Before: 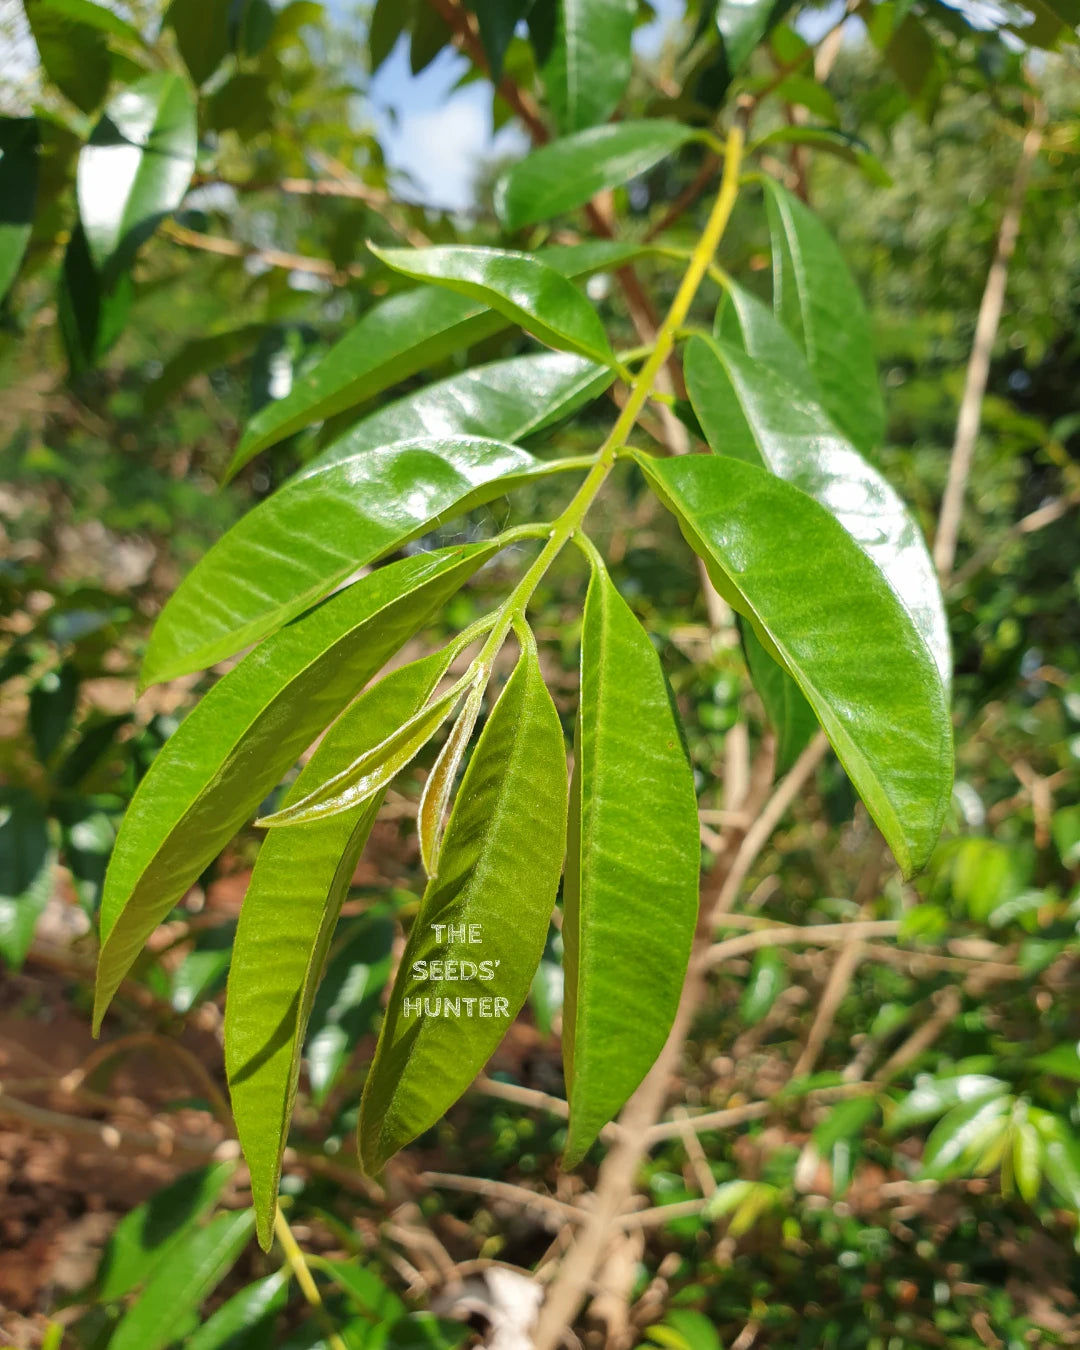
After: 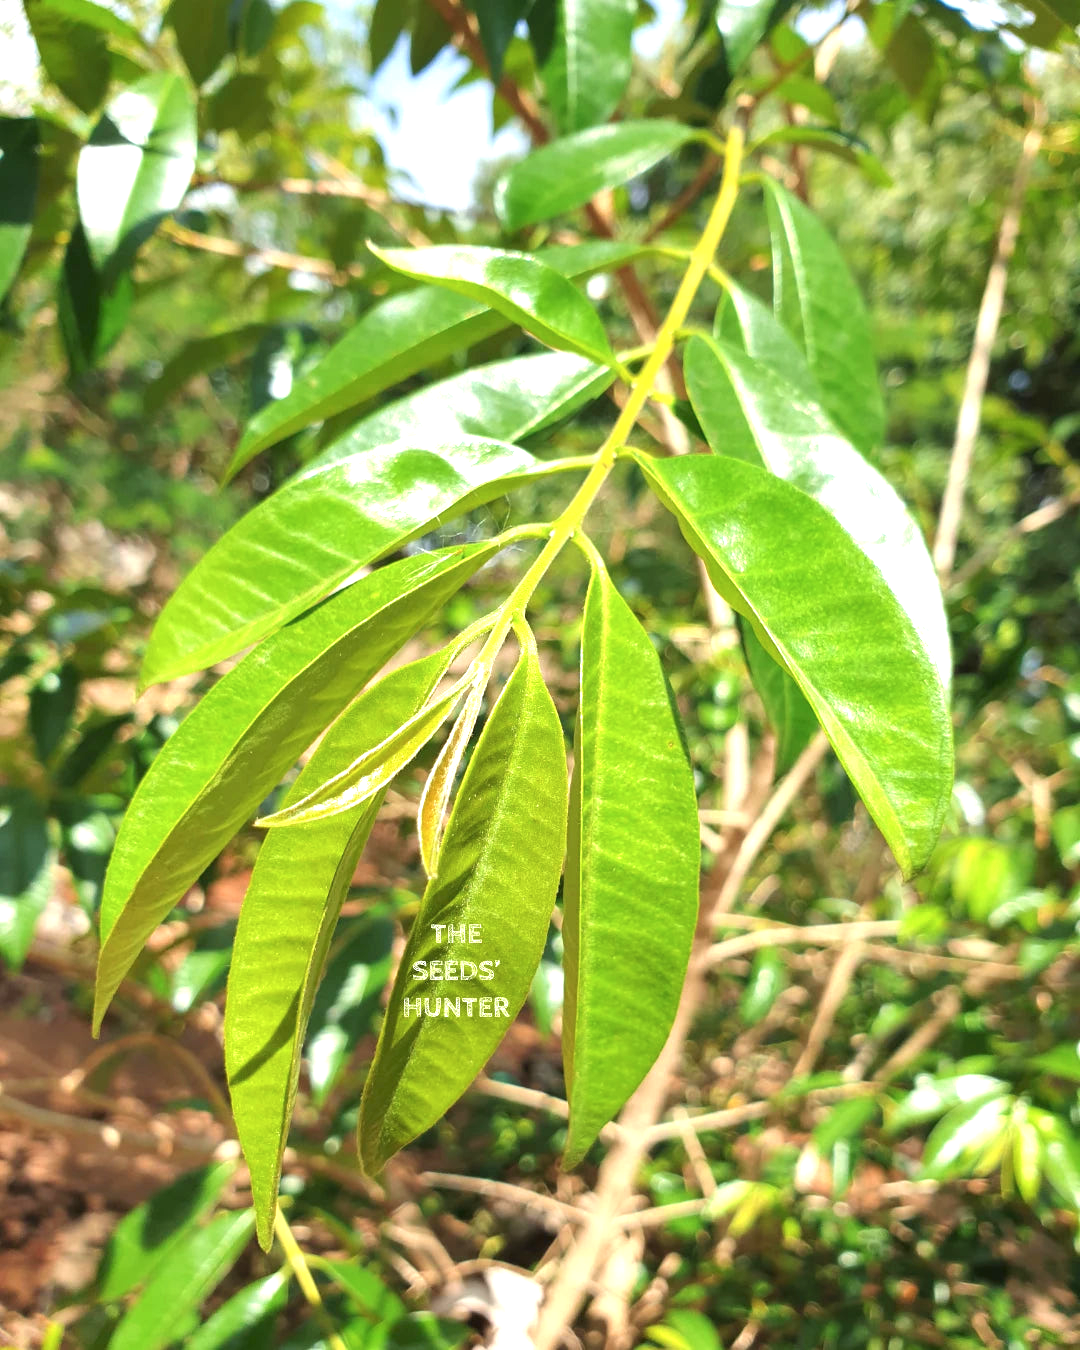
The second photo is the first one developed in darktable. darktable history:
exposure: black level correction 0, exposure 1 EV, compensate exposure bias true, compensate highlight preservation false
contrast brightness saturation: contrast 0.01, saturation -0.05
velvia: strength 6%
